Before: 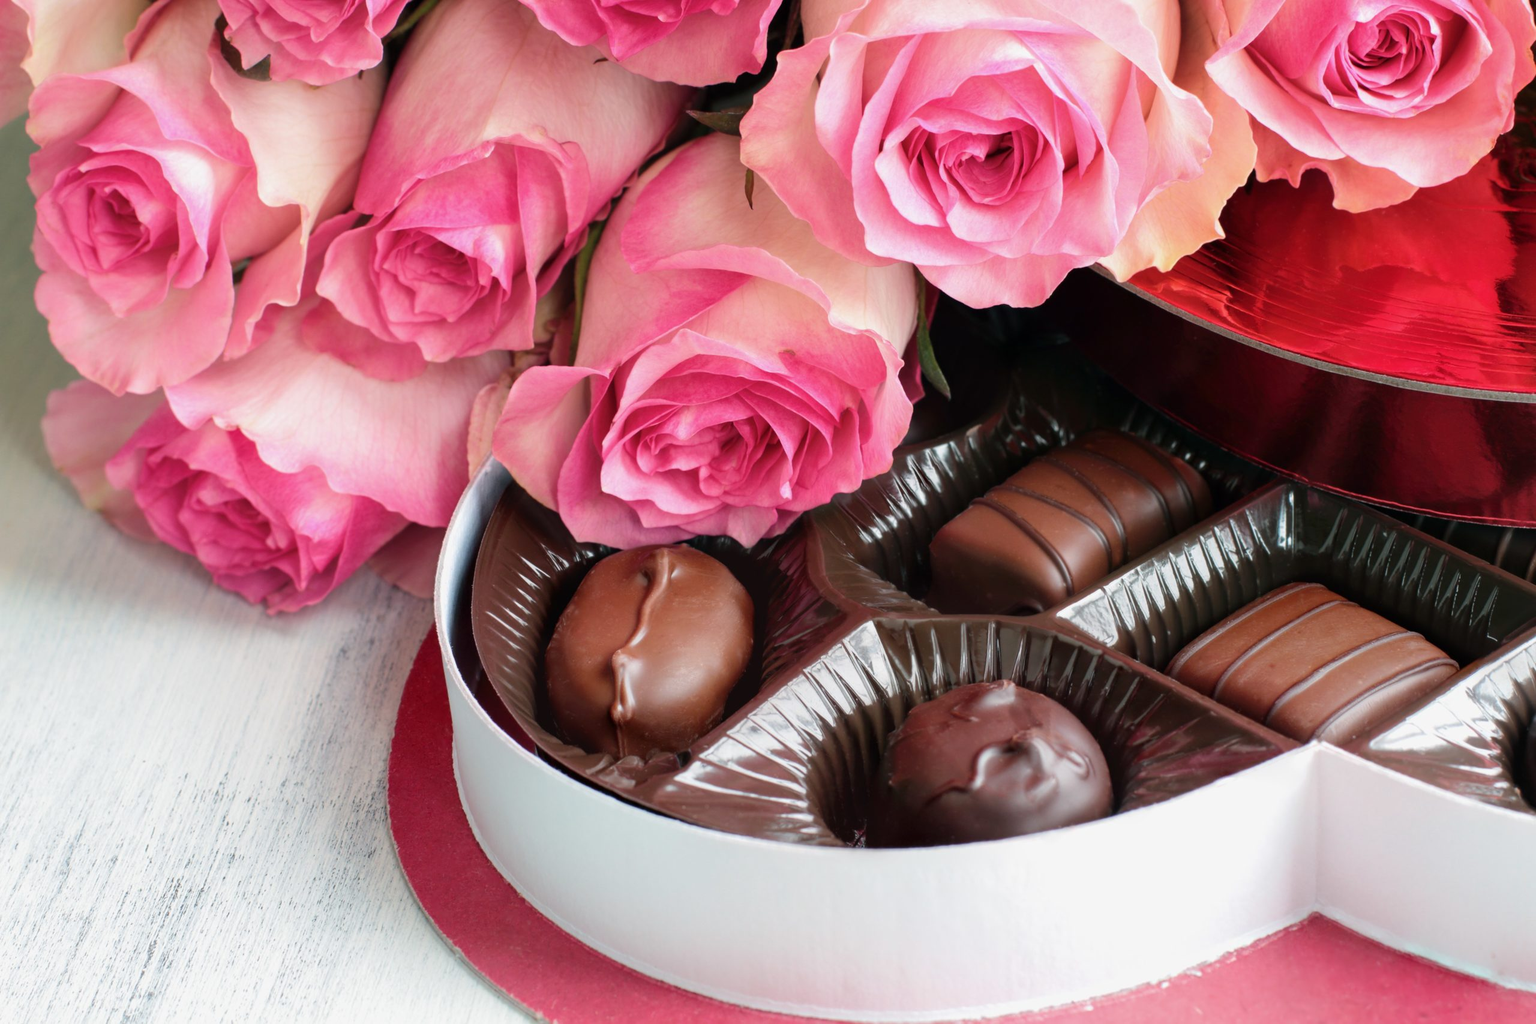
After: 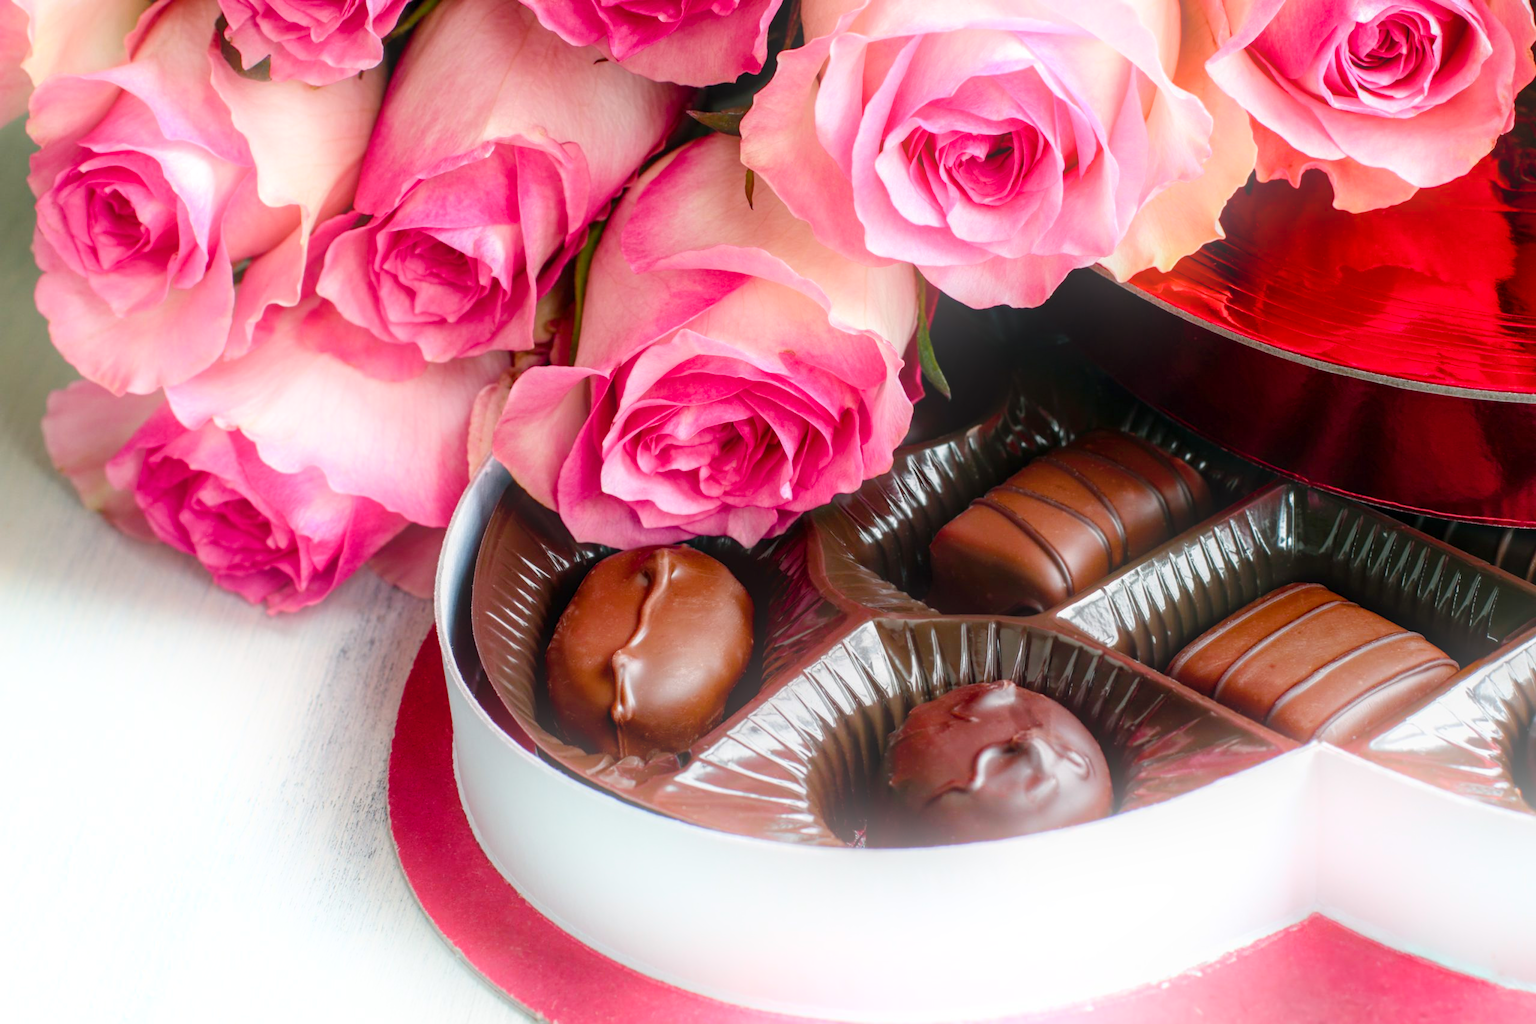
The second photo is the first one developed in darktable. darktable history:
bloom: threshold 82.5%, strength 16.25%
local contrast: on, module defaults
color balance rgb: perceptual saturation grading › global saturation 20%, perceptual saturation grading › highlights -25%, perceptual saturation grading › shadows 50%
